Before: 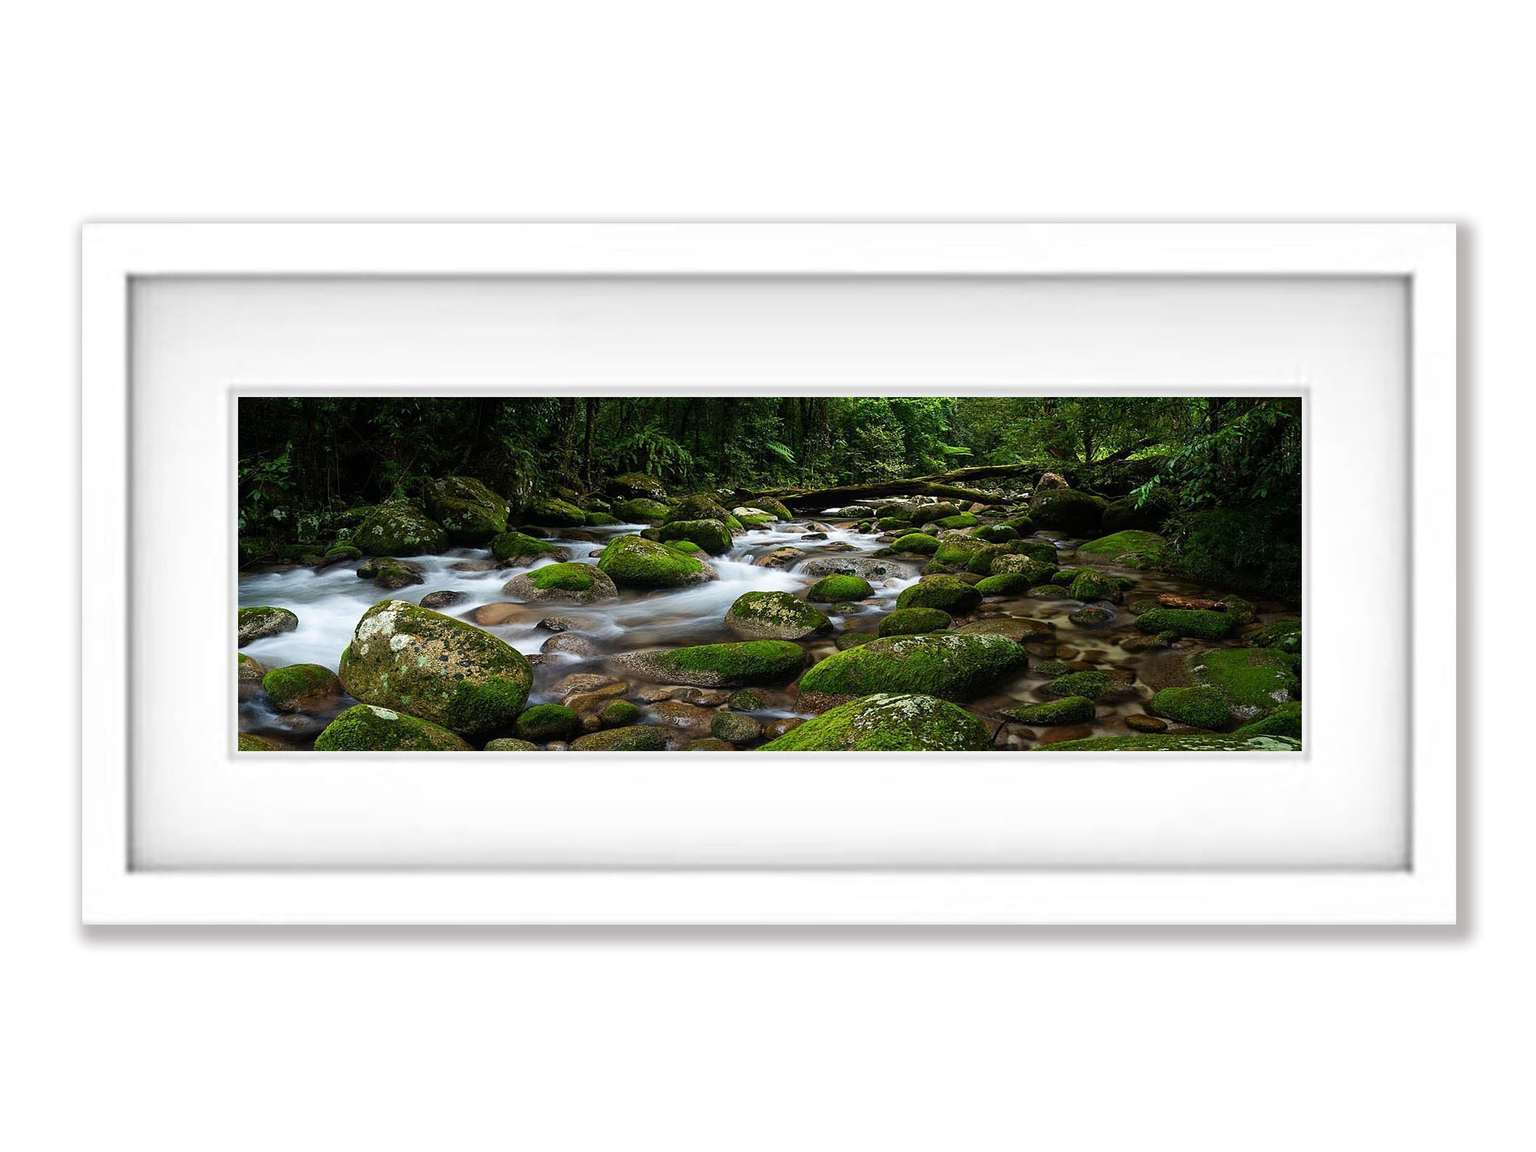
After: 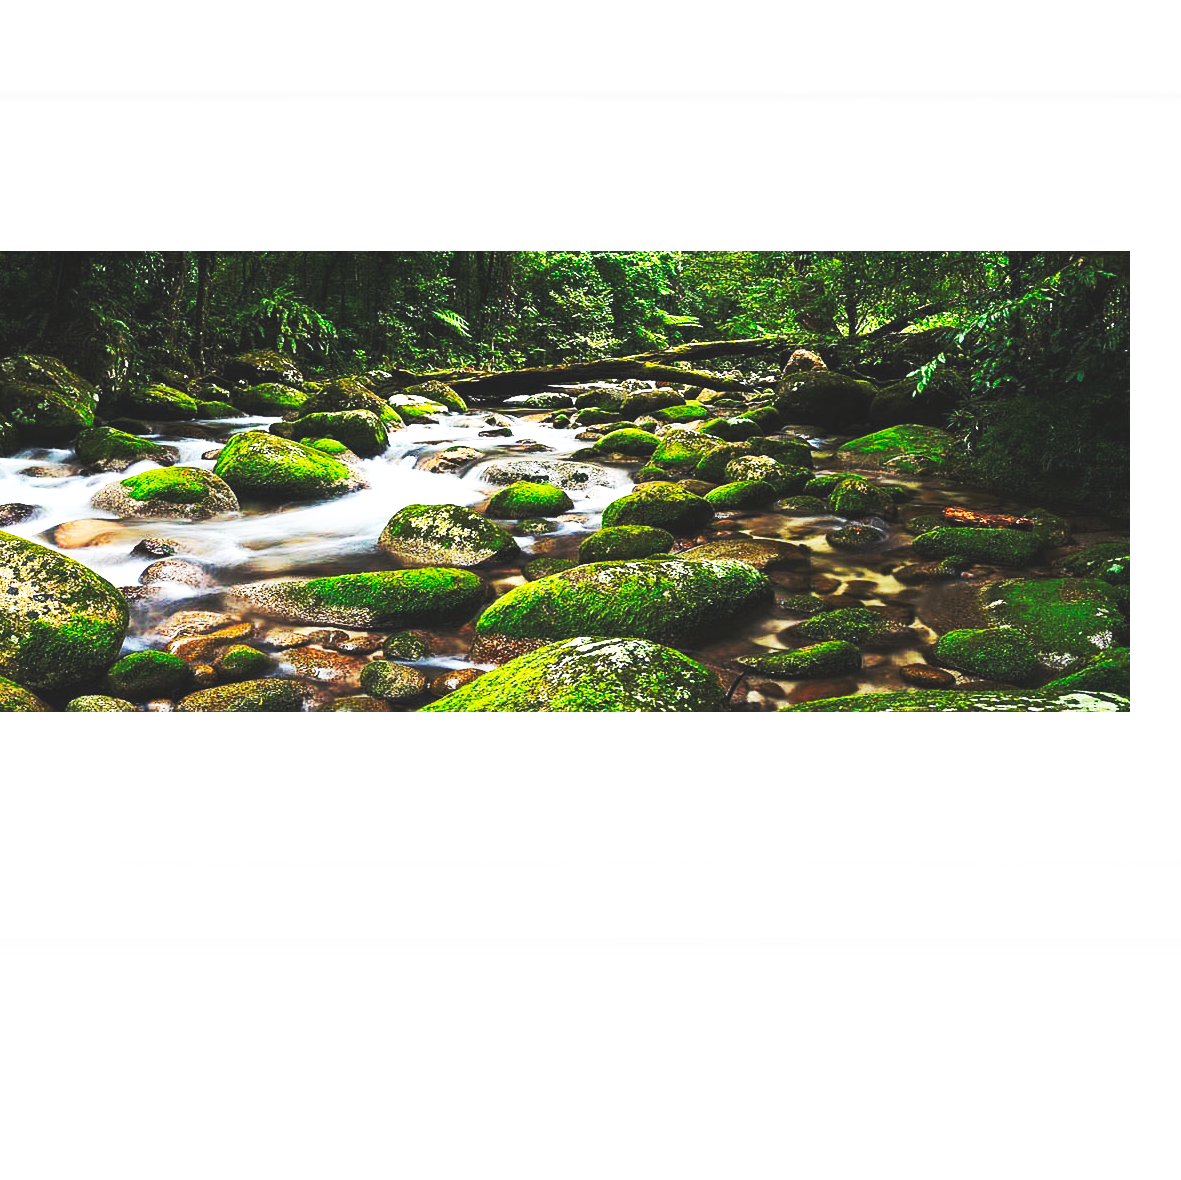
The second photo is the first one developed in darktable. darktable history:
exposure: exposure 0.426 EV, compensate highlight preservation false
base curve: curves: ch0 [(0, 0.015) (0.085, 0.116) (0.134, 0.298) (0.19, 0.545) (0.296, 0.764) (0.599, 0.982) (1, 1)], preserve colors none
crop and rotate: left 28.256%, top 17.734%, right 12.656%, bottom 3.573%
